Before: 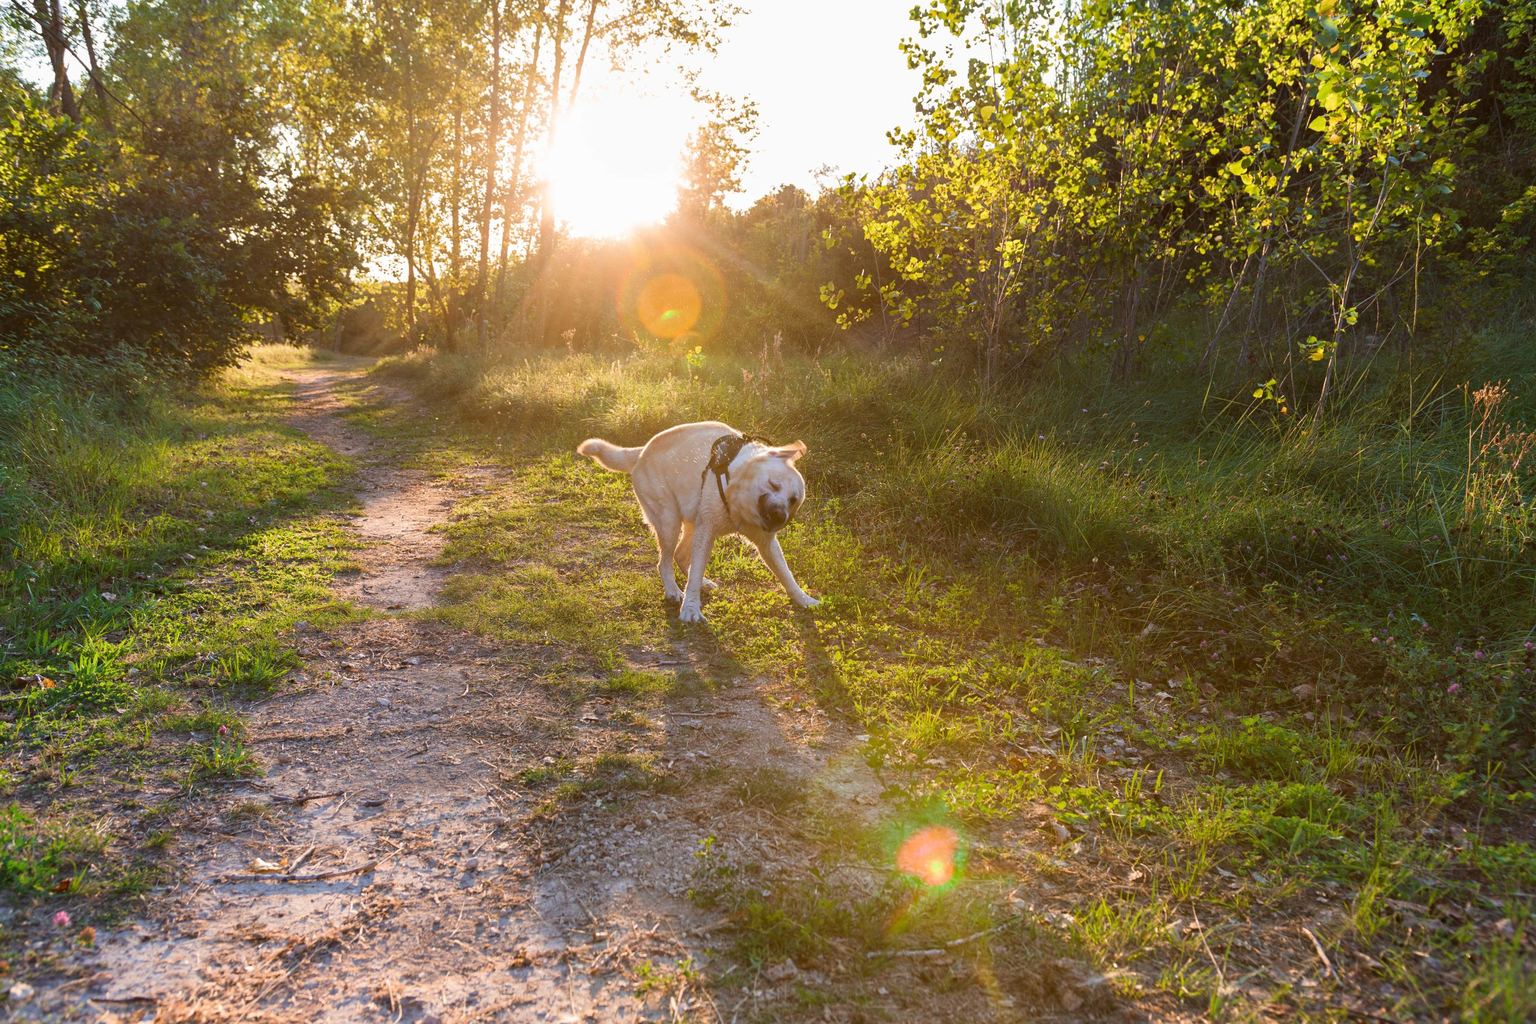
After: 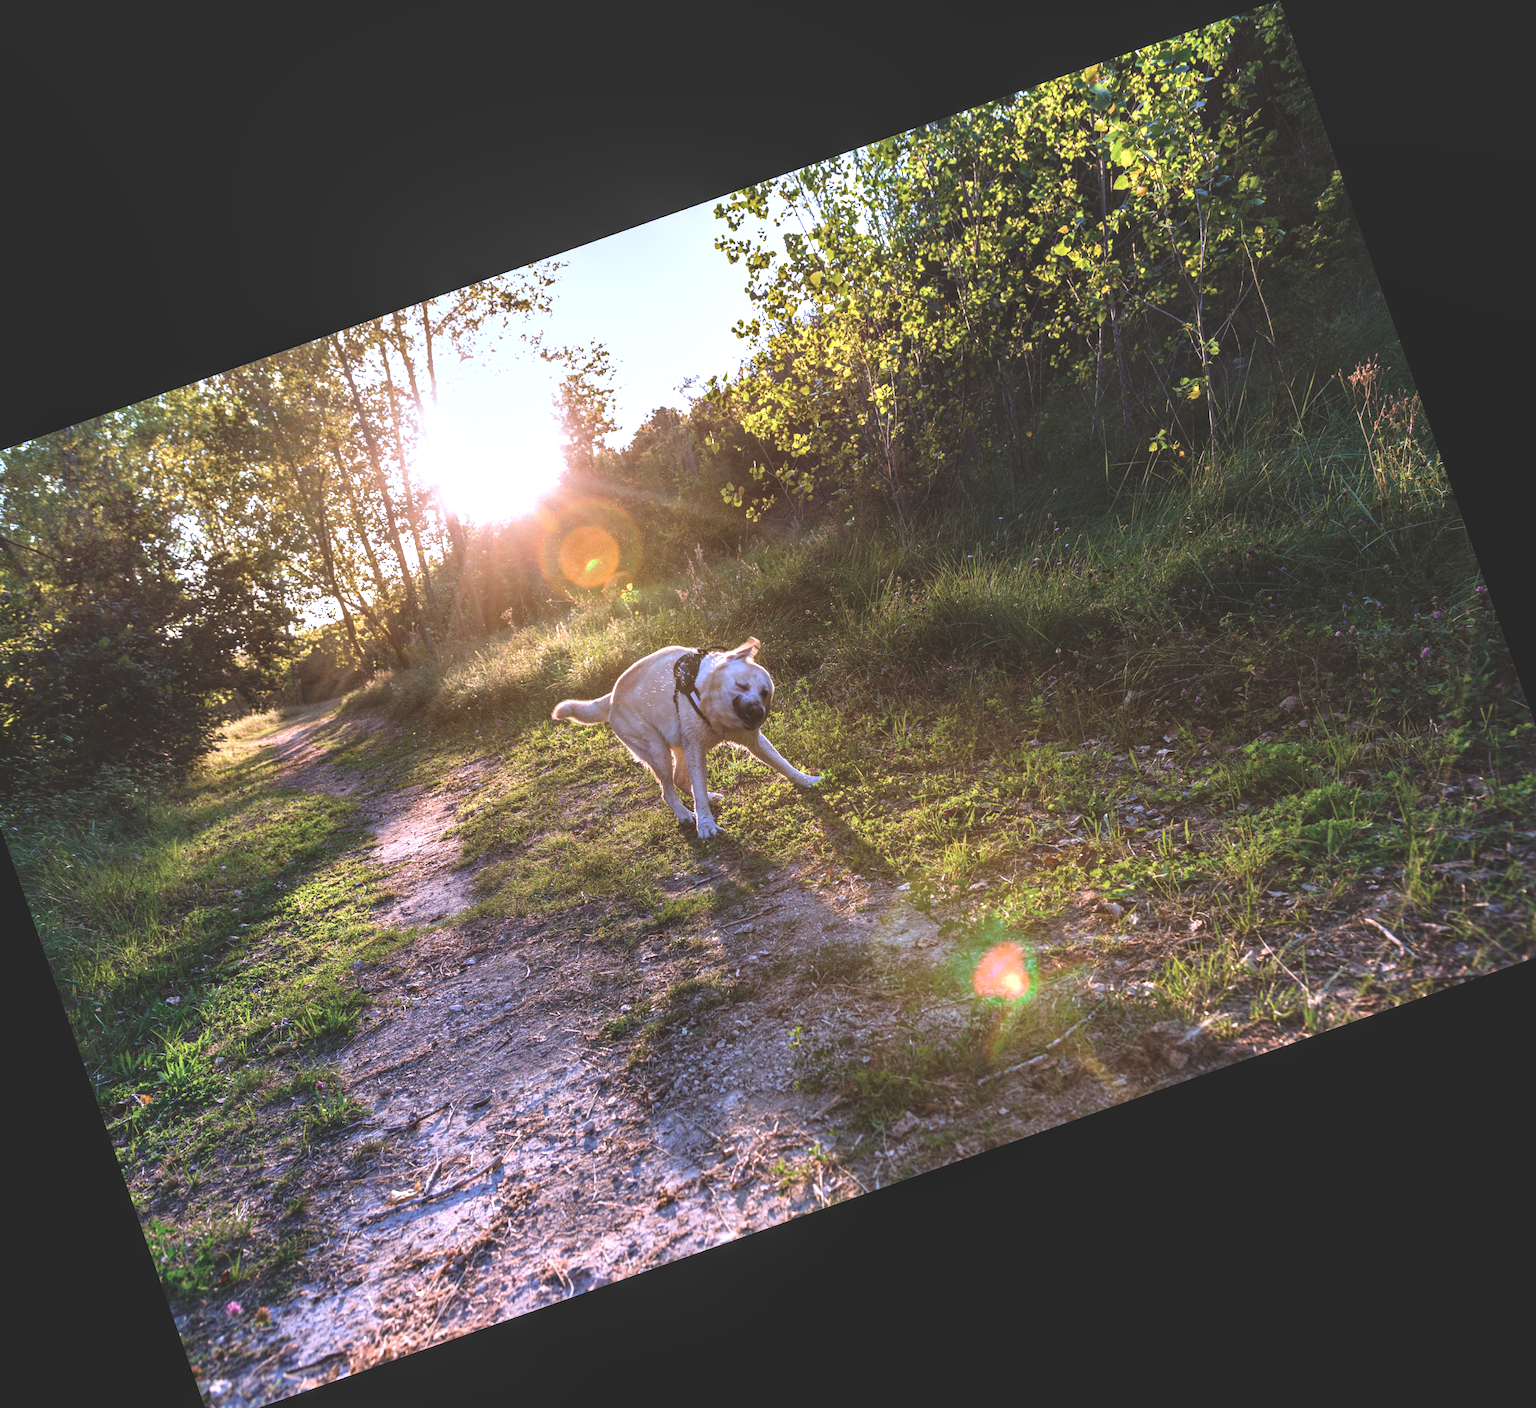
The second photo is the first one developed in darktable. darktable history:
crop and rotate: angle 19.43°, left 6.812%, right 4.125%, bottom 1.087%
local contrast: detail 150%
rgb curve: curves: ch0 [(0, 0.186) (0.314, 0.284) (0.775, 0.708) (1, 1)], compensate middle gray true, preserve colors none
color calibration: illuminant as shot in camera, x 0.379, y 0.396, temperature 4138.76 K
